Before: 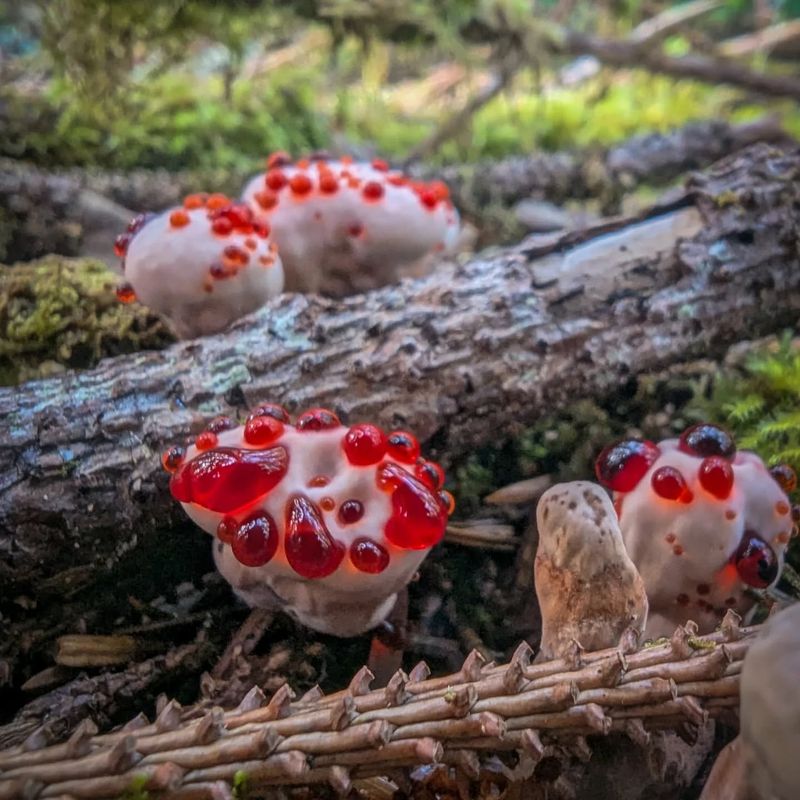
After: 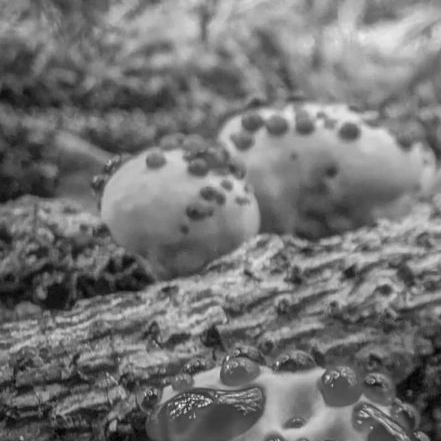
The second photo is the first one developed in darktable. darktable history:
contrast brightness saturation: saturation -0.996
crop and rotate: left 3.046%, top 7.502%, right 41.721%, bottom 37.267%
